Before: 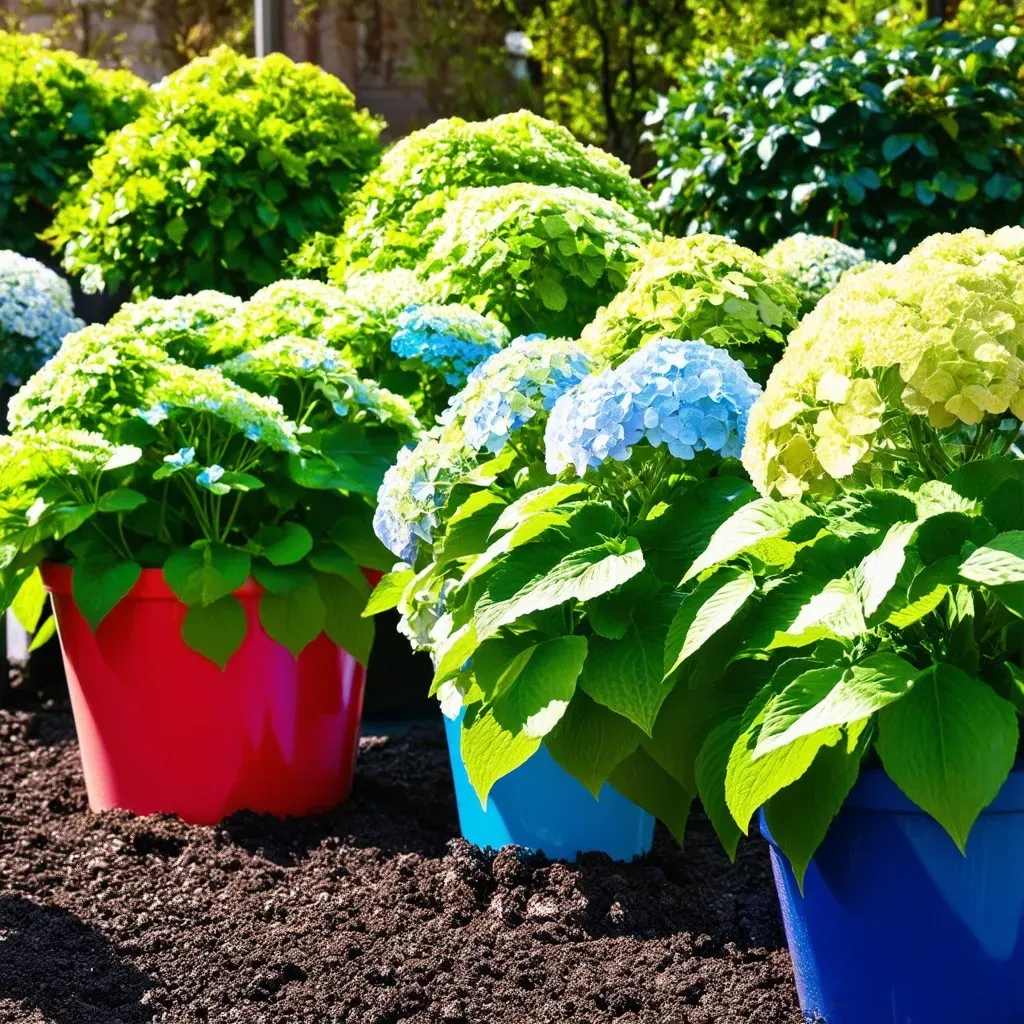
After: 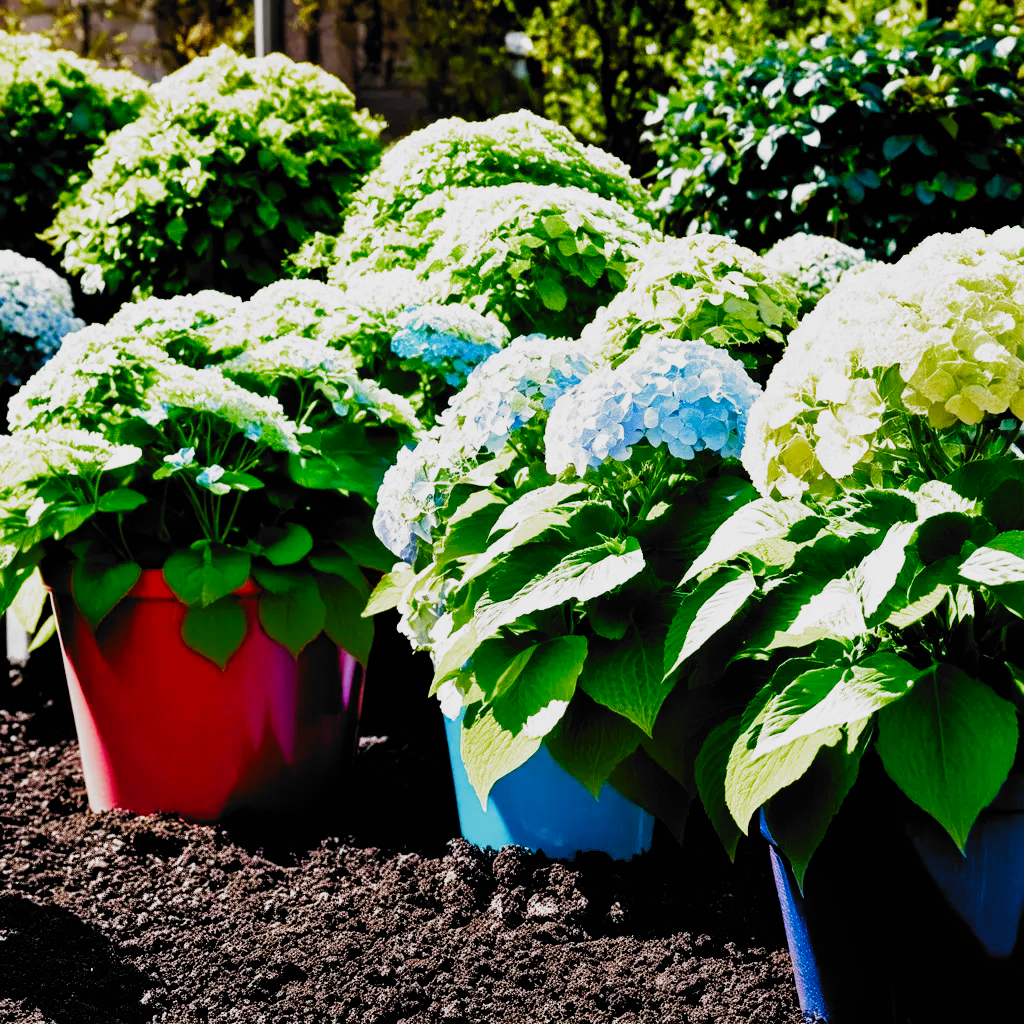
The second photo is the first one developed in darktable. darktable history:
filmic rgb: black relative exposure -5 EV, white relative exposure 3.98 EV, threshold 2.97 EV, hardness 2.88, contrast 1.403, highlights saturation mix -30.21%, add noise in highlights 0.001, preserve chrominance no, color science v3 (2019), use custom middle-gray values true, contrast in highlights soft, enable highlight reconstruction true
